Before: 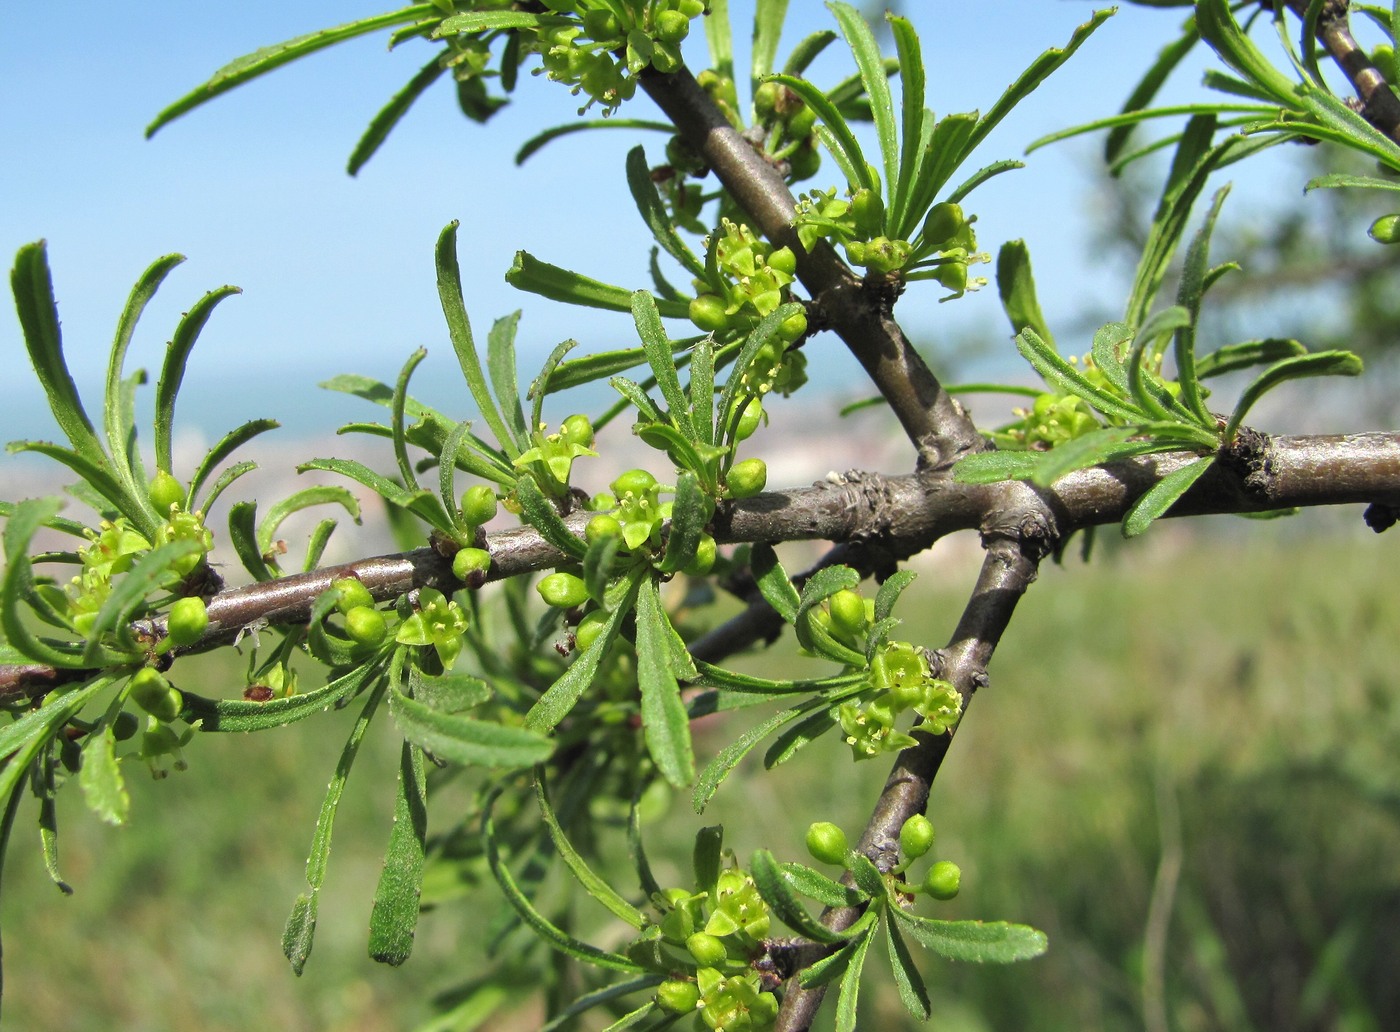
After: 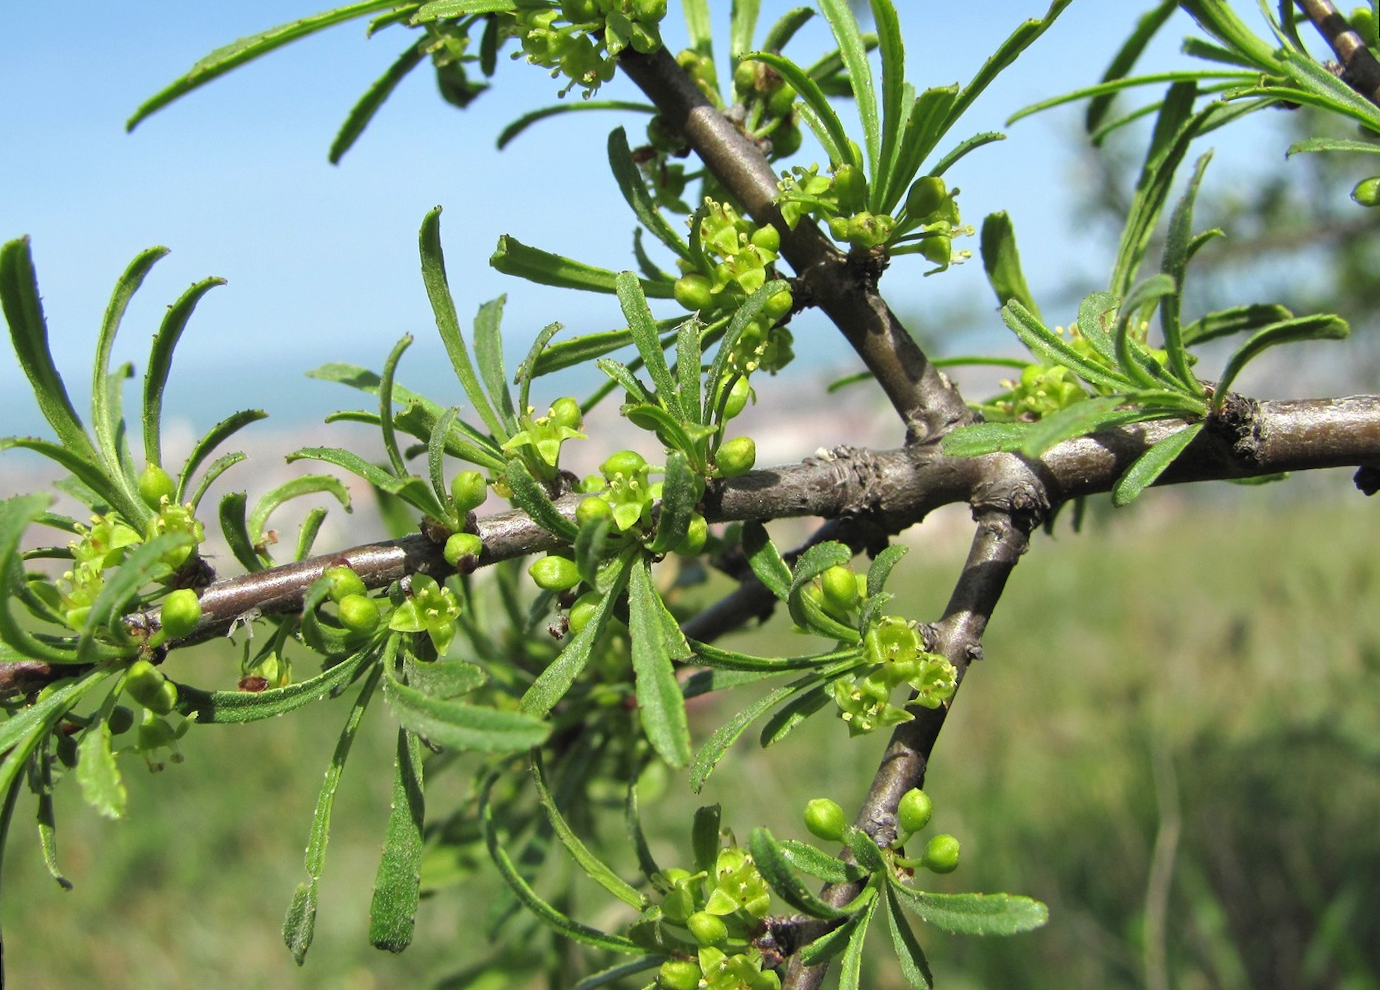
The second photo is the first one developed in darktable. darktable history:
rotate and perspective: rotation -1.42°, crop left 0.016, crop right 0.984, crop top 0.035, crop bottom 0.965
tone equalizer: on, module defaults
